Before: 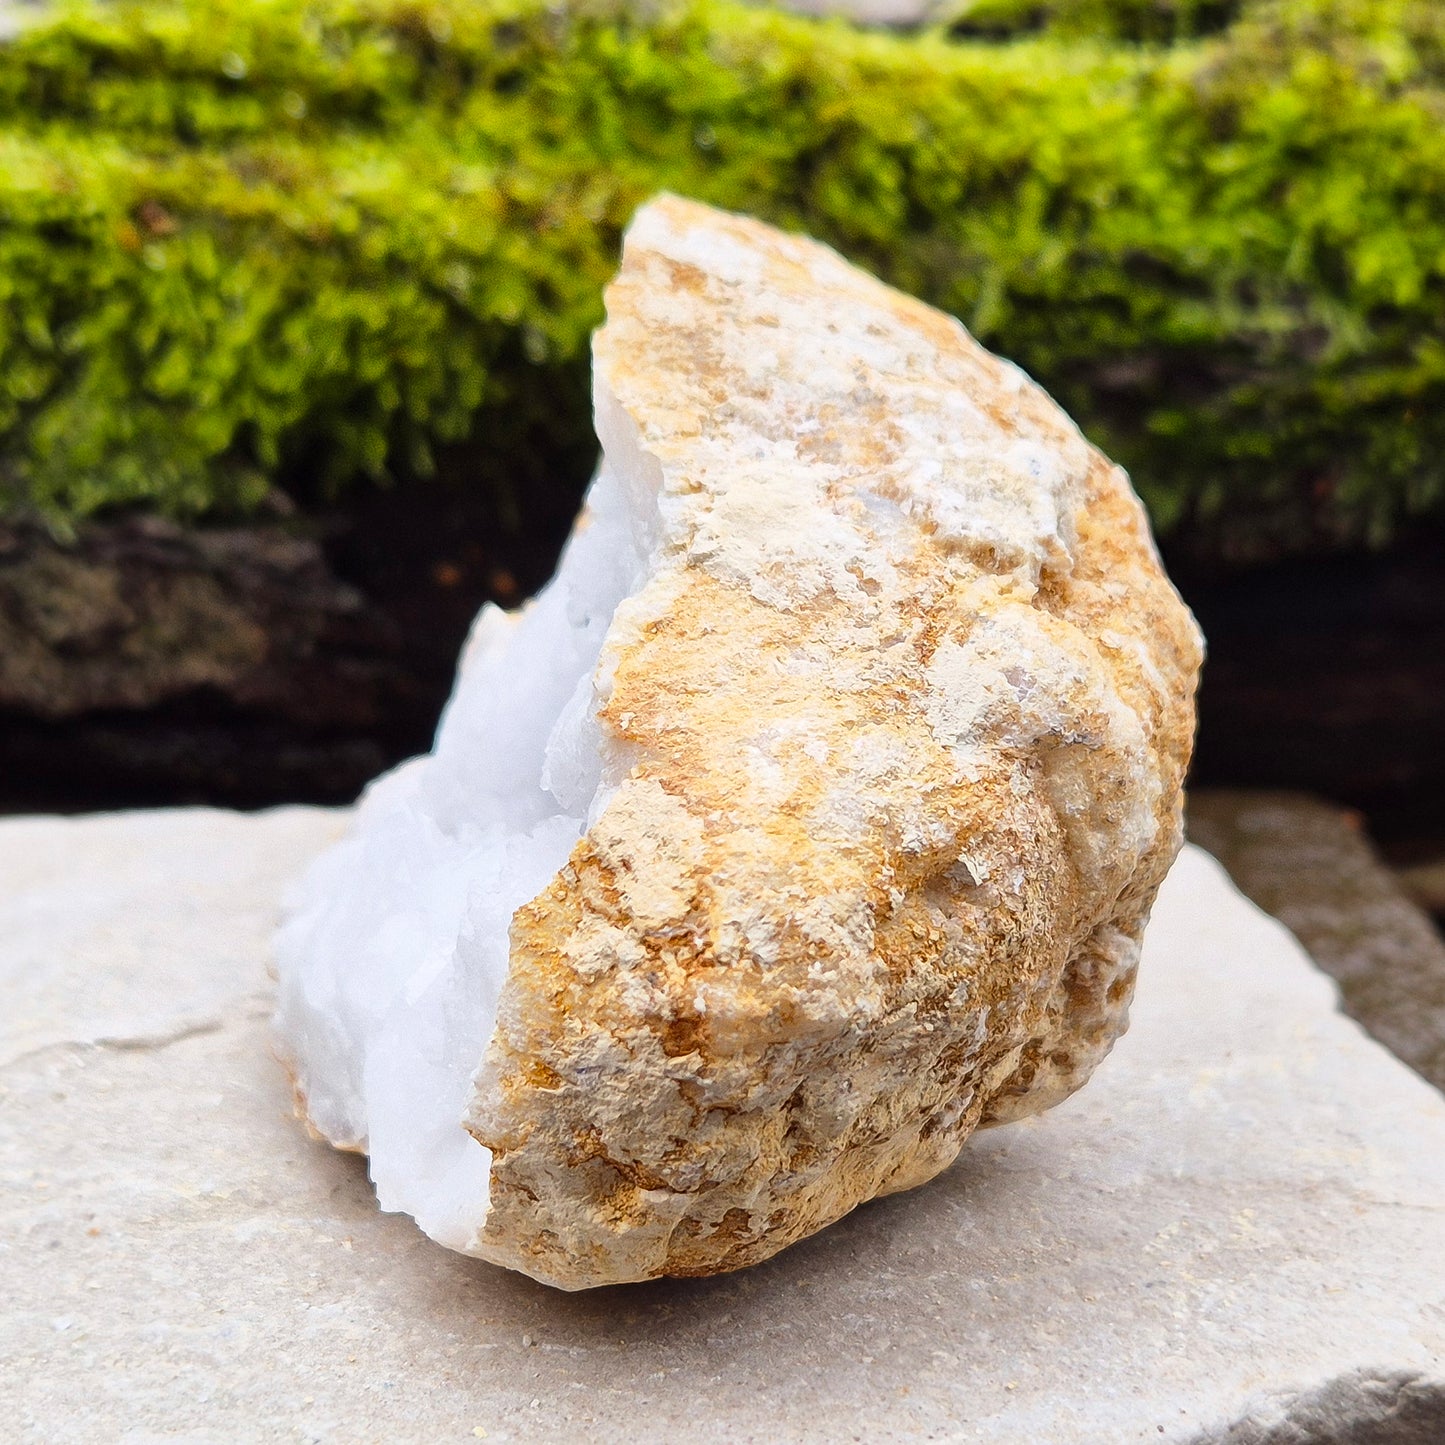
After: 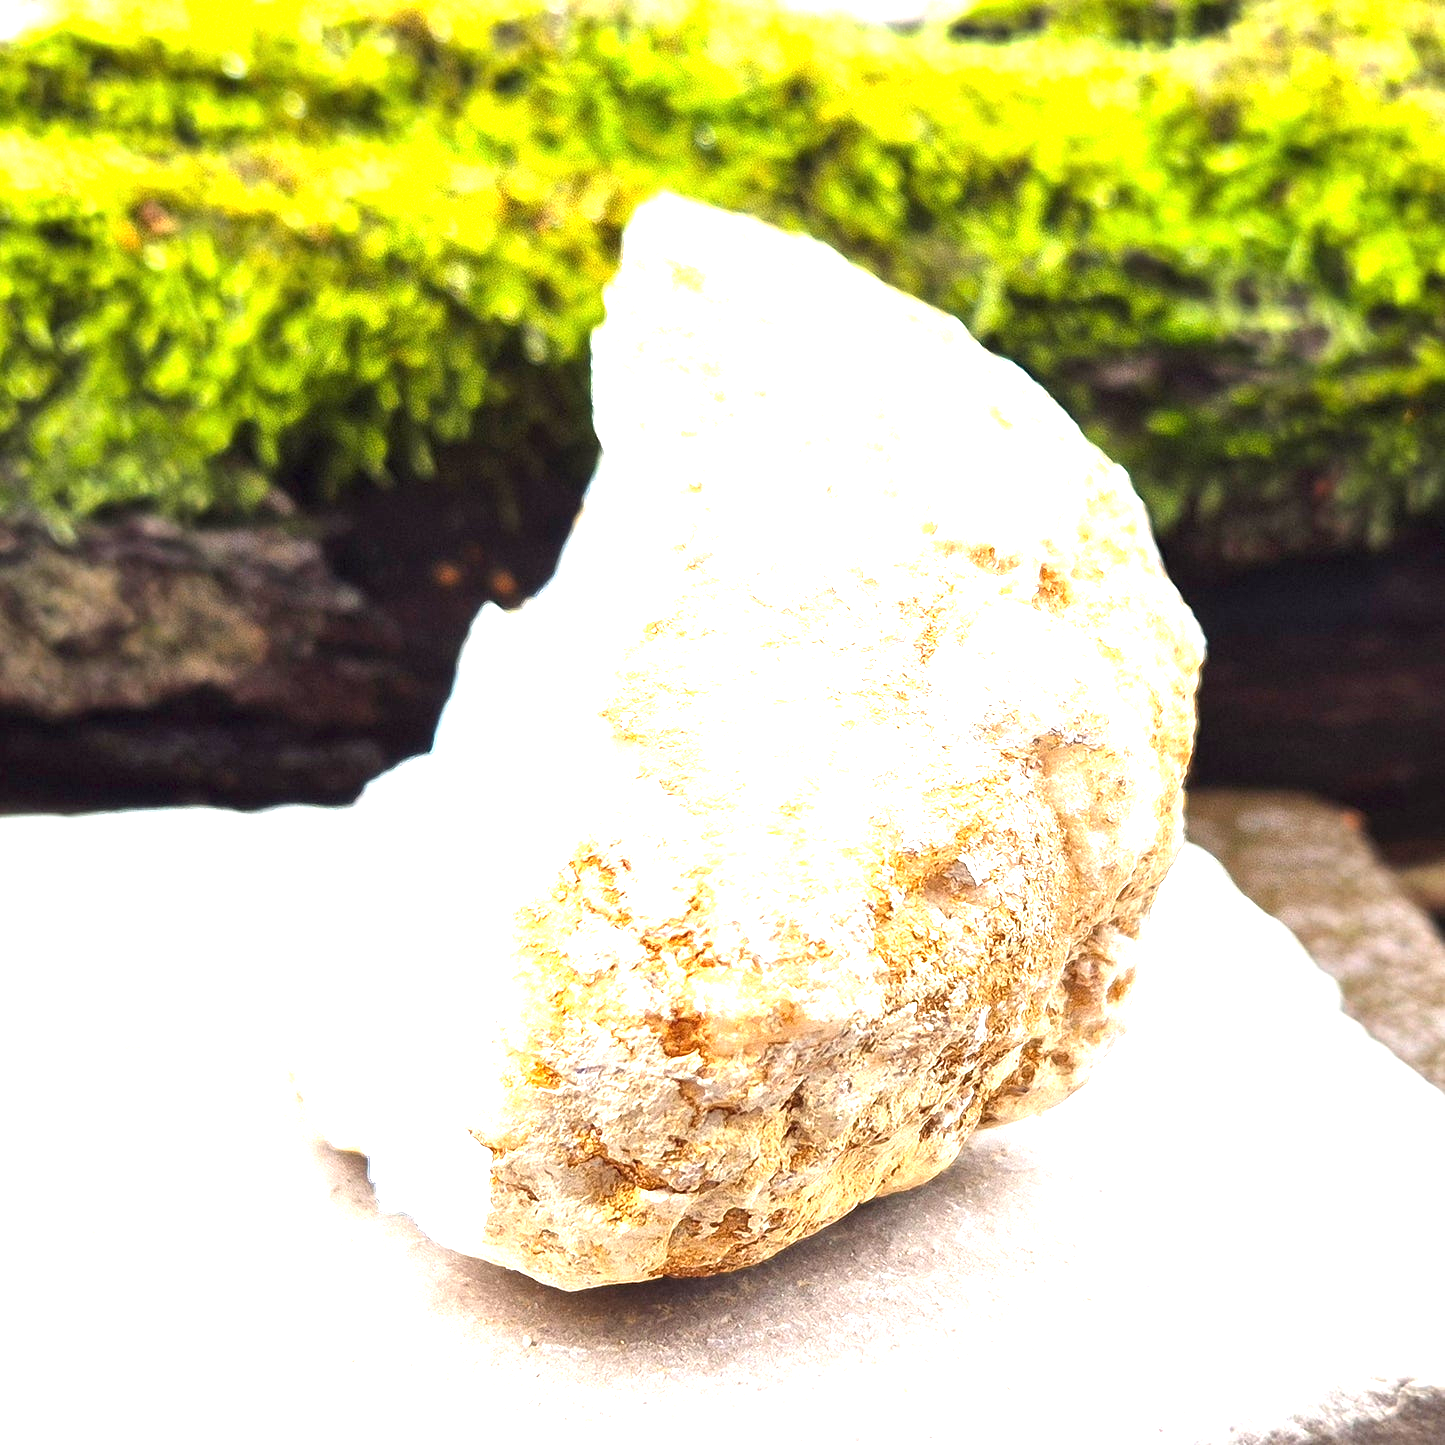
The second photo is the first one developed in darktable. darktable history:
exposure: black level correction 0, exposure 1.74 EV, compensate highlight preservation false
